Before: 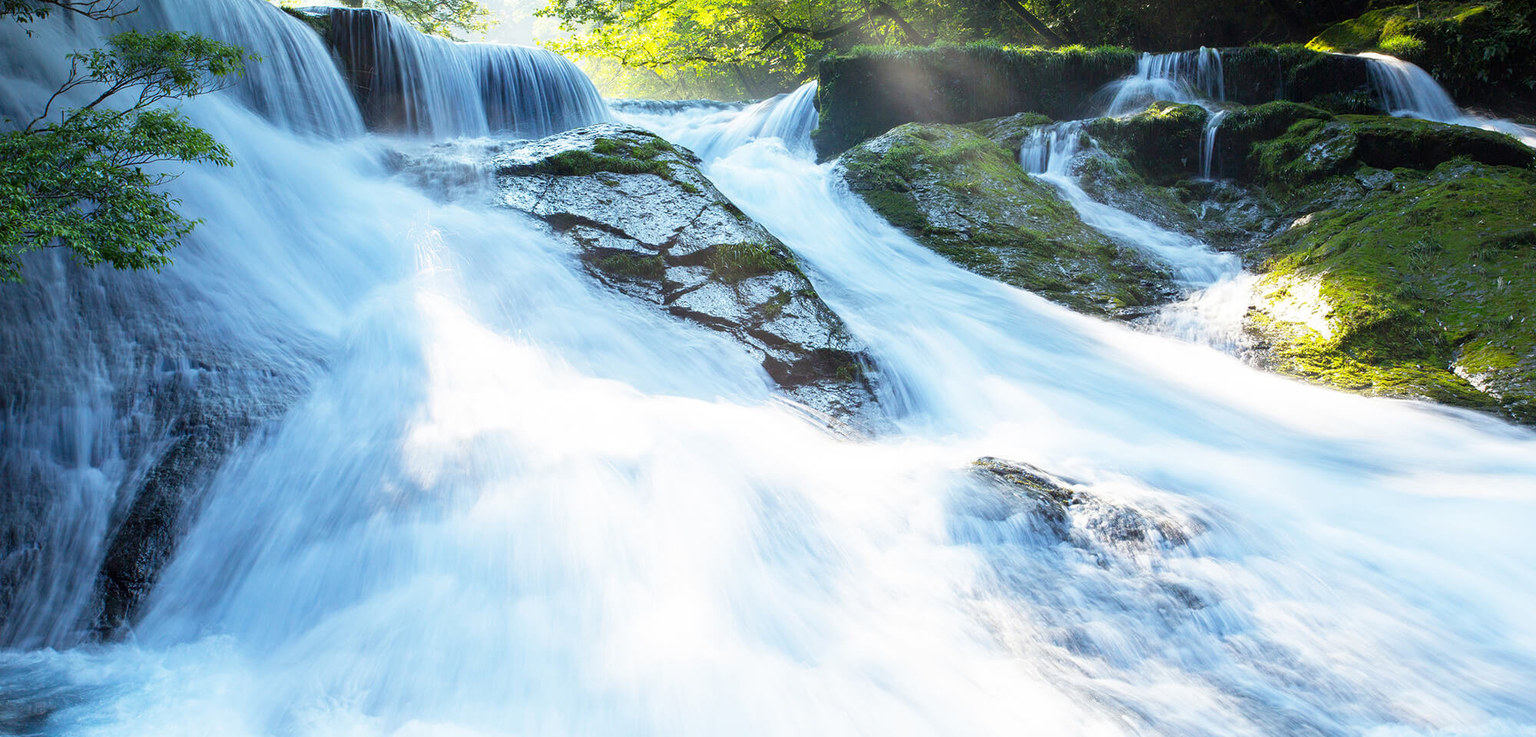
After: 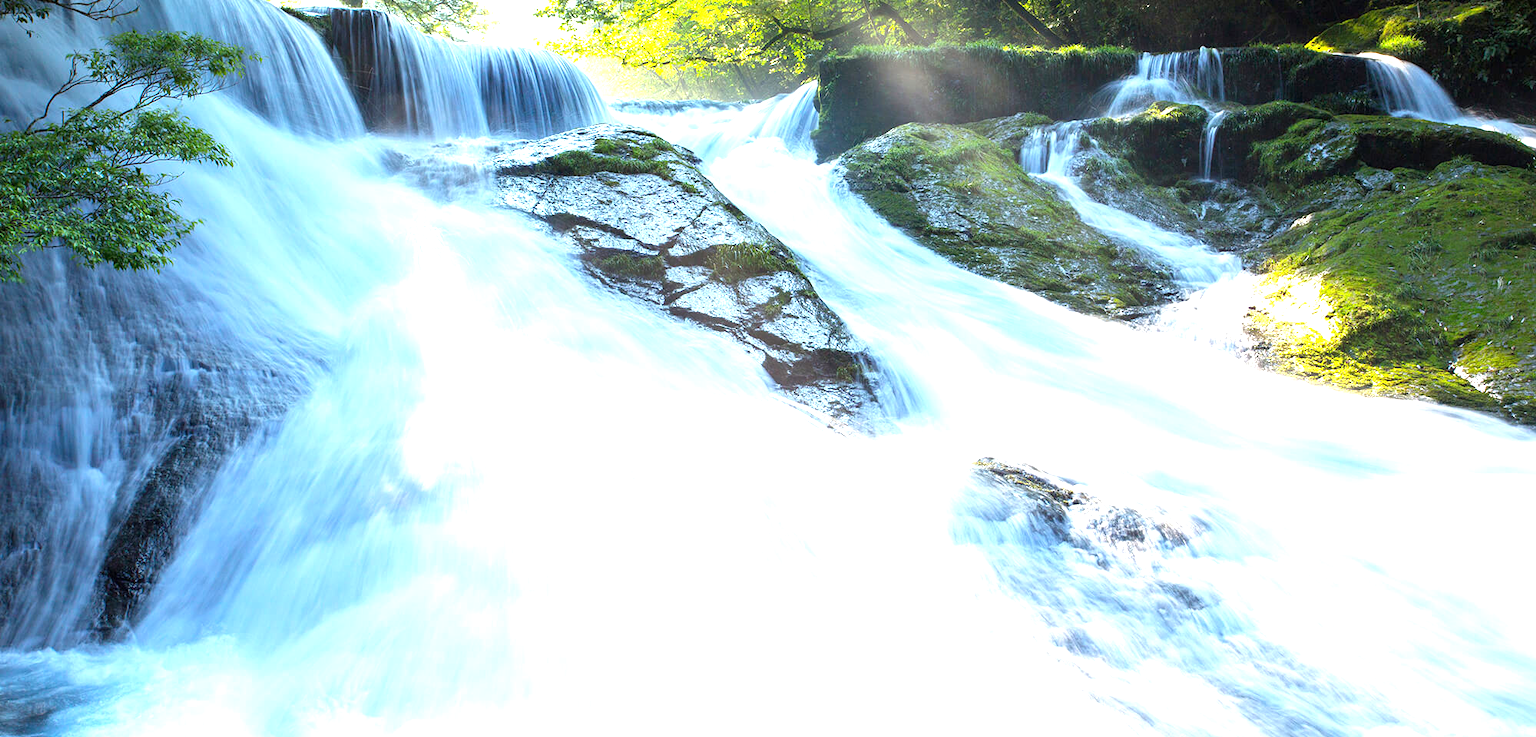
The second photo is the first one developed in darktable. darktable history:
tone equalizer: smoothing diameter 24.78%, edges refinement/feathering 6.16, preserve details guided filter
exposure: exposure 0.774 EV, compensate exposure bias true, compensate highlight preservation false
